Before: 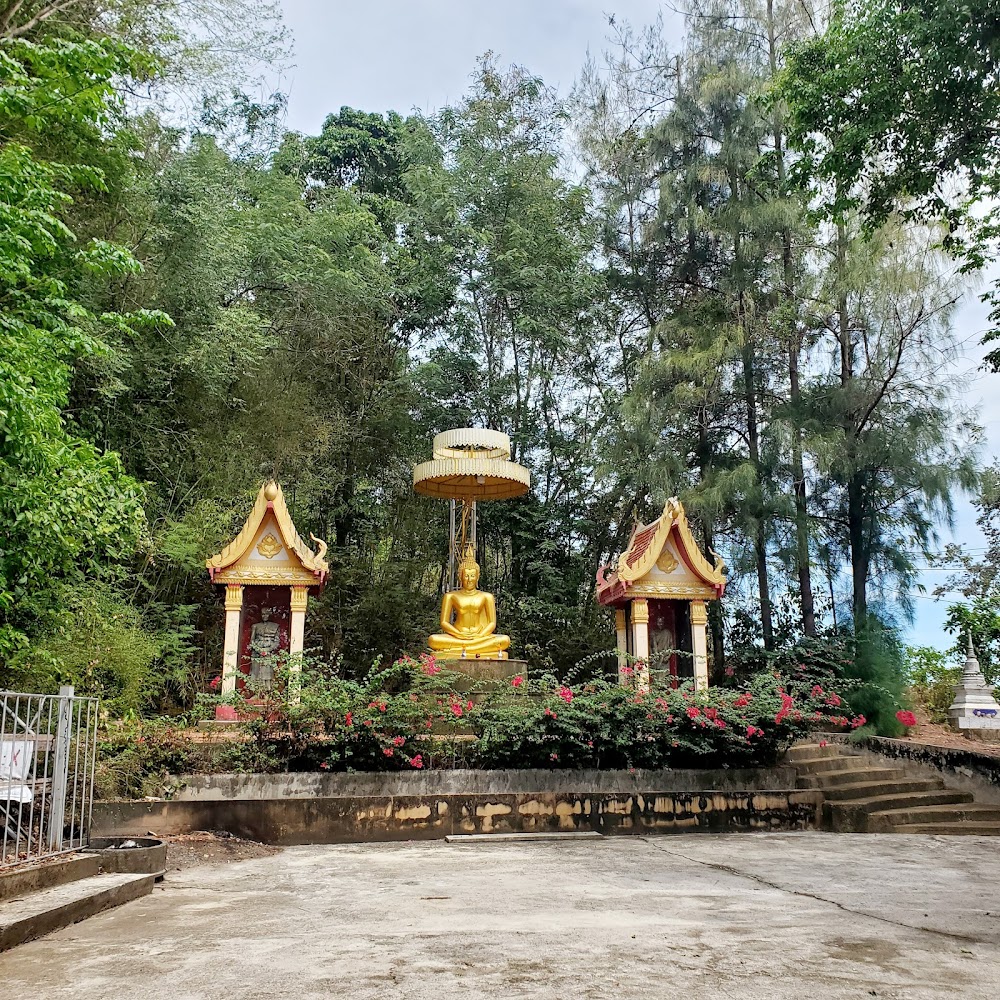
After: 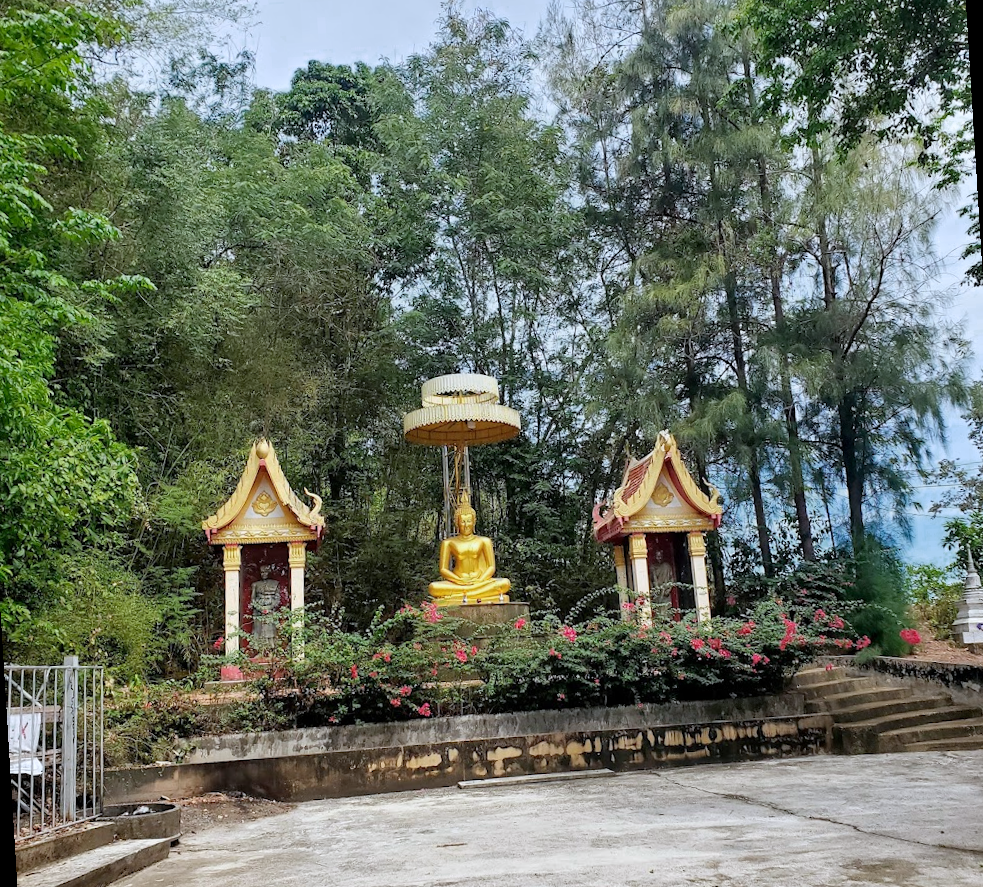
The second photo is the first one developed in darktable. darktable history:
rotate and perspective: rotation -3.52°, crop left 0.036, crop right 0.964, crop top 0.081, crop bottom 0.919
white balance: red 0.967, blue 1.049
color zones: curves: ch0 [(0.25, 0.5) (0.636, 0.25) (0.75, 0.5)]
